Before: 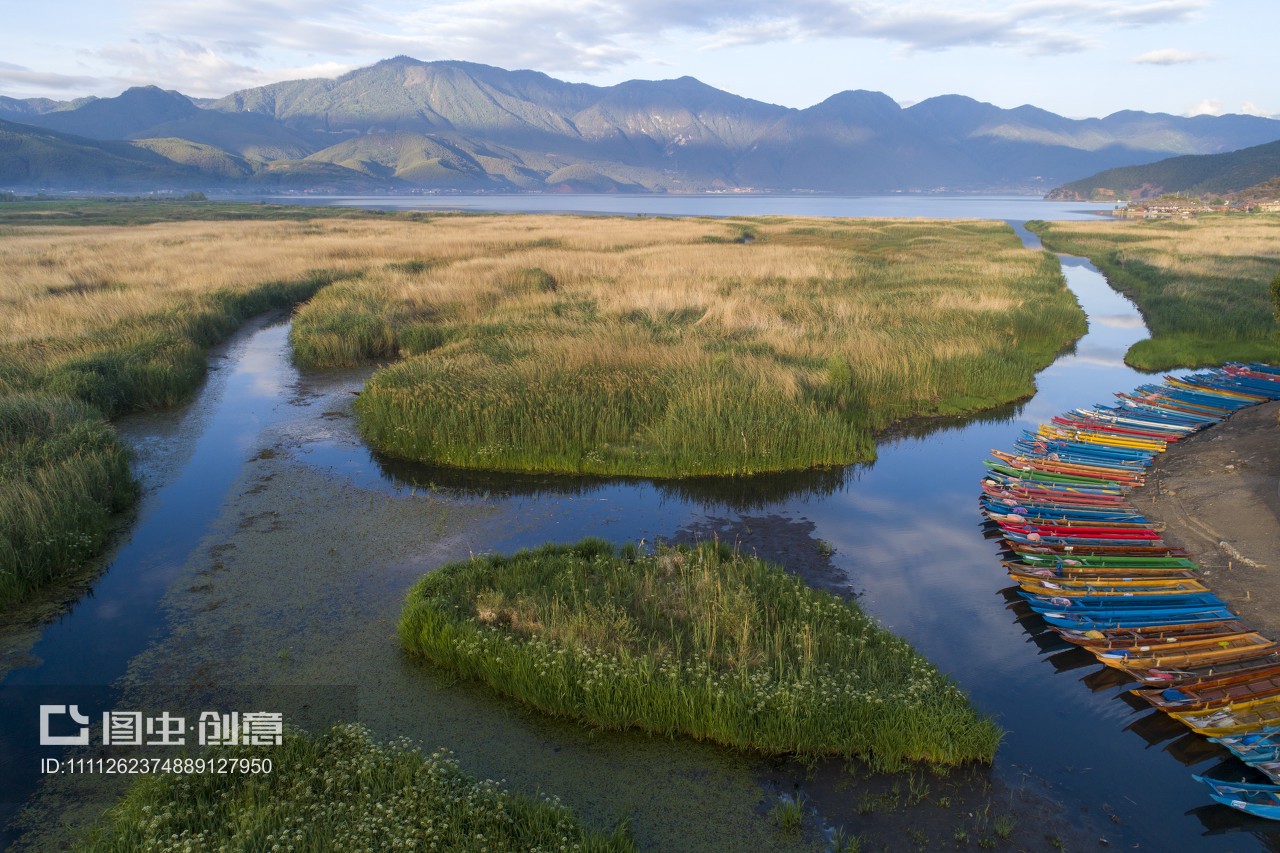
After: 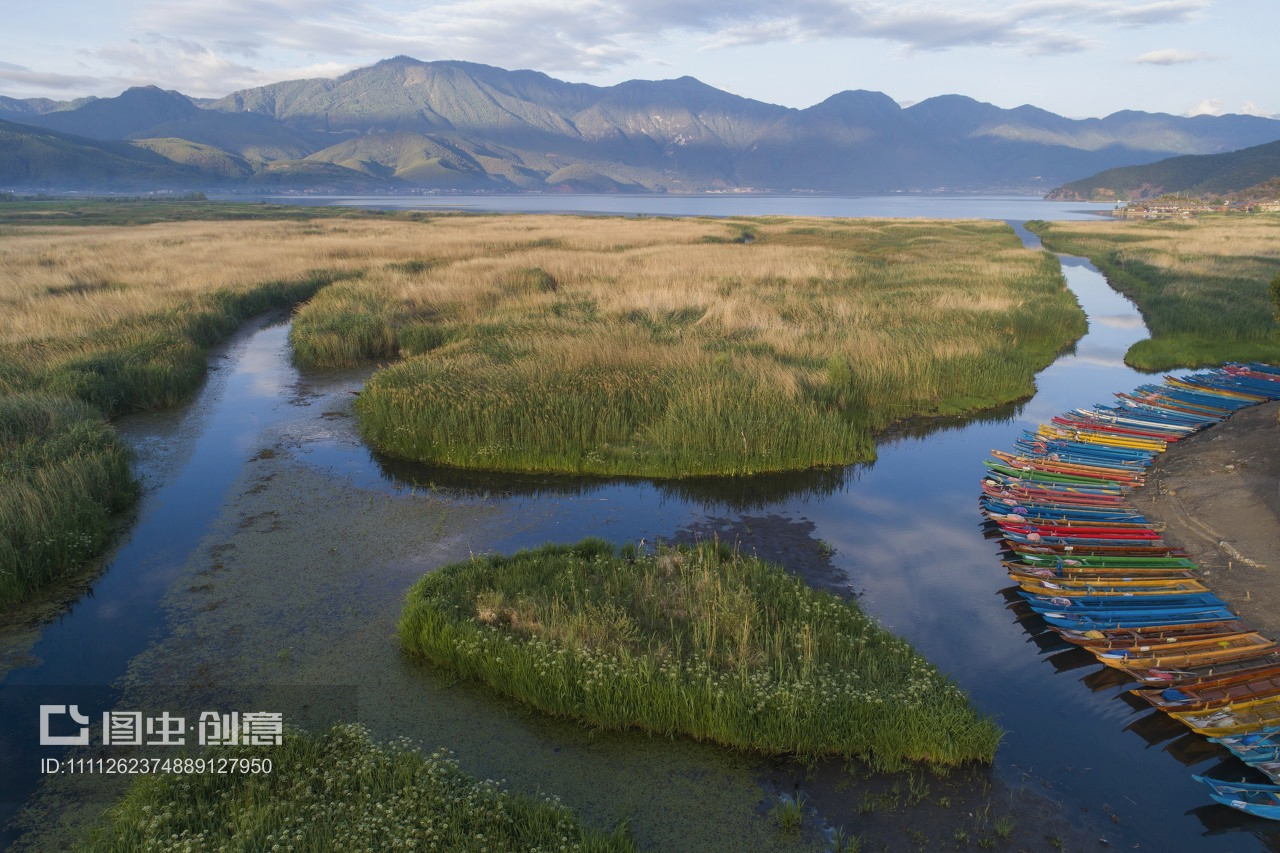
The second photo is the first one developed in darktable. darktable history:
shadows and highlights: shadows 25, highlights -25
contrast brightness saturation: contrast -0.08, brightness -0.04, saturation -0.11
